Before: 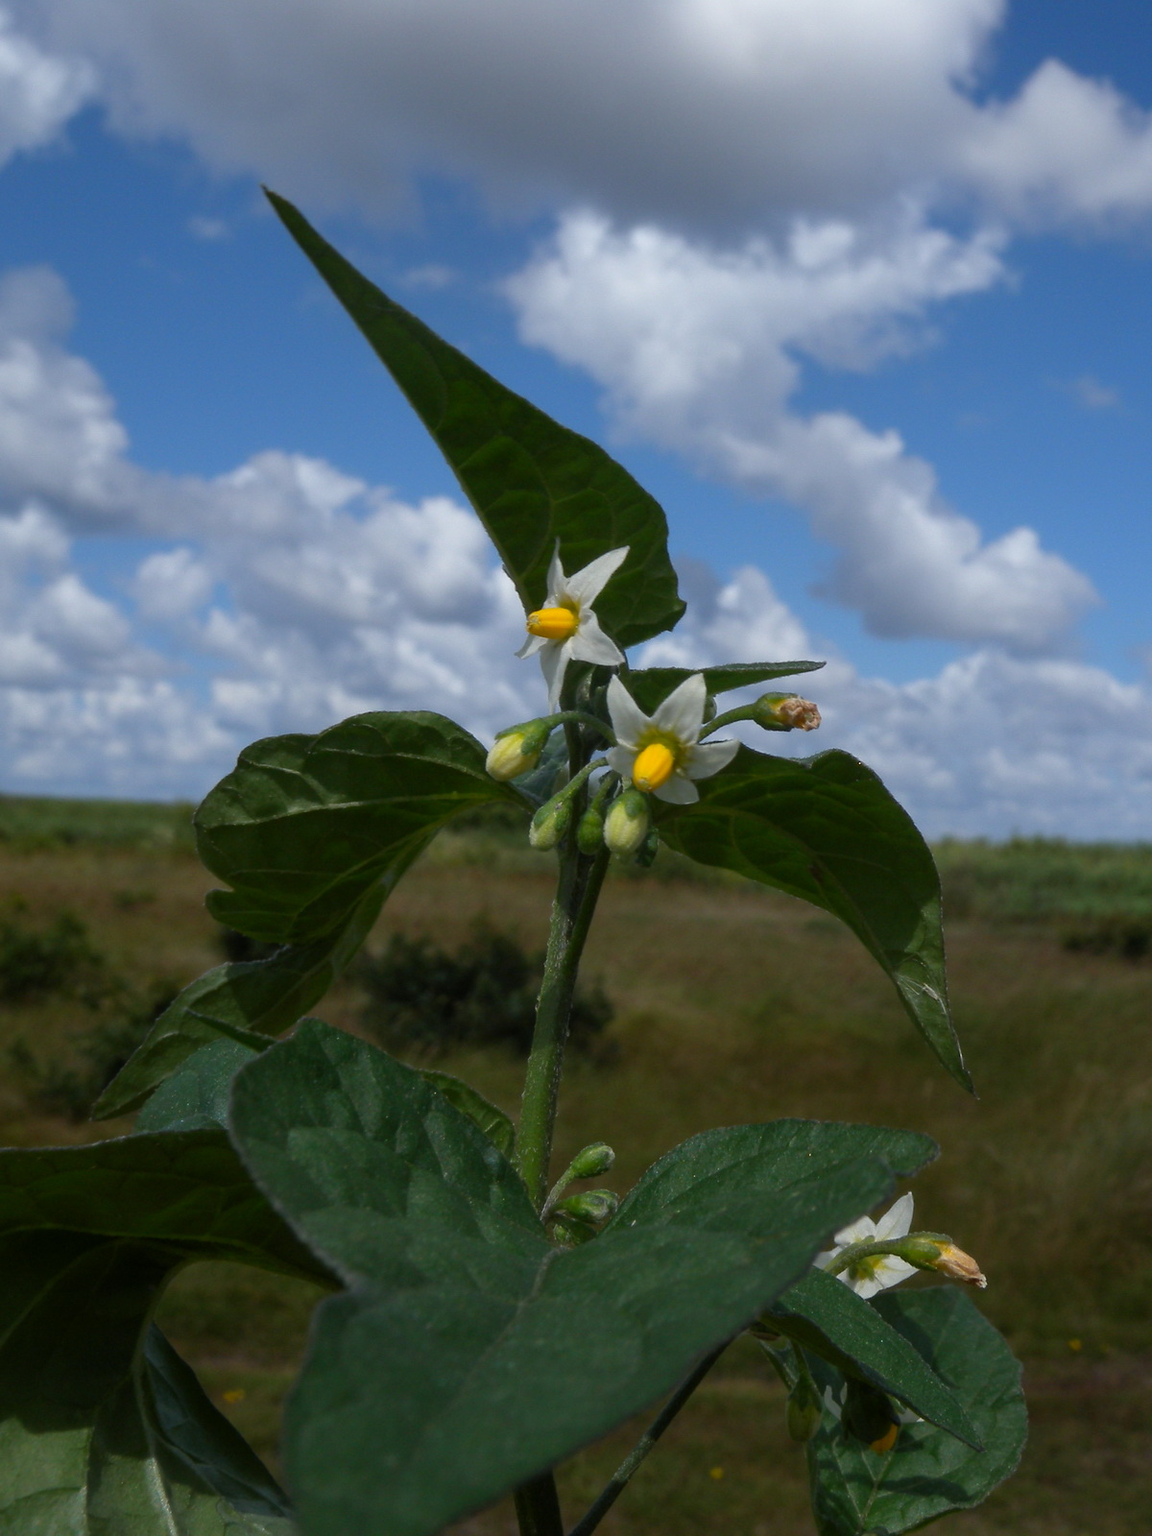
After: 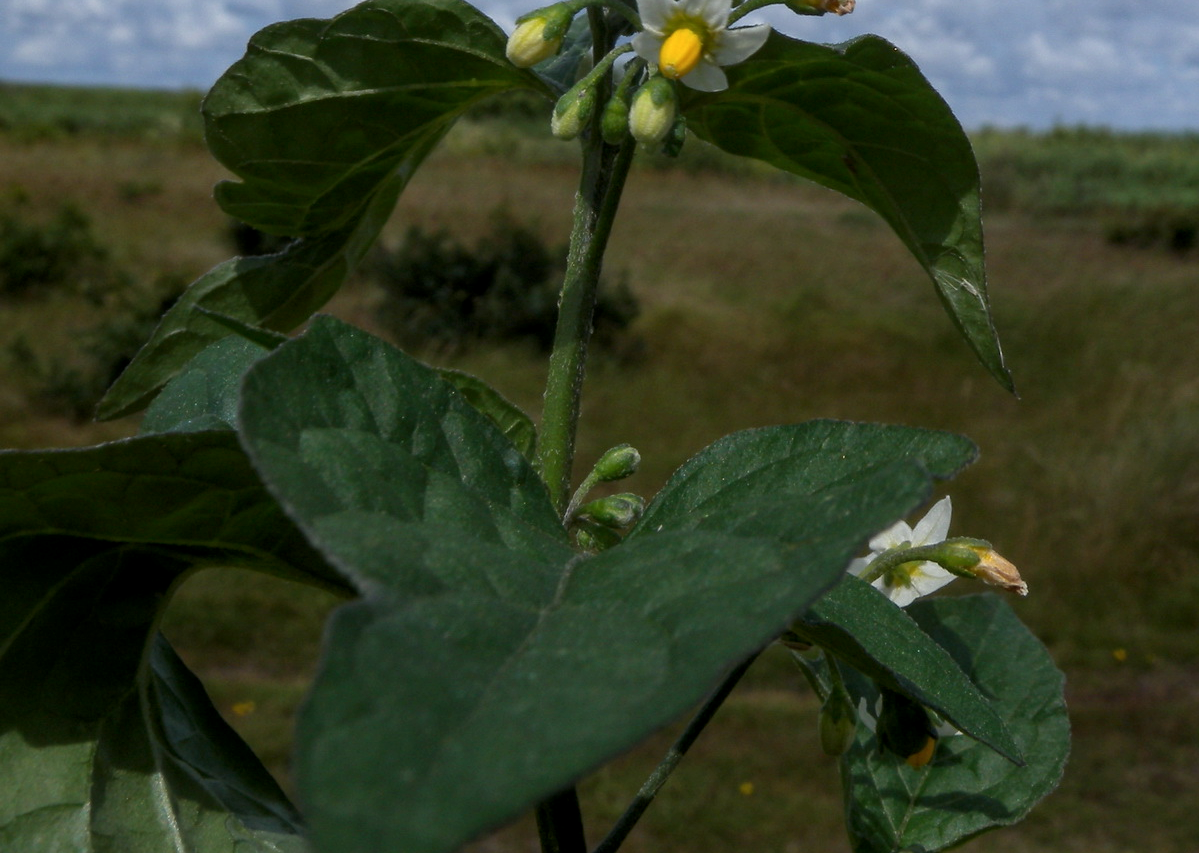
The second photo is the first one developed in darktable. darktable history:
local contrast: on, module defaults
crop and rotate: top 46.659%, right 0.05%
